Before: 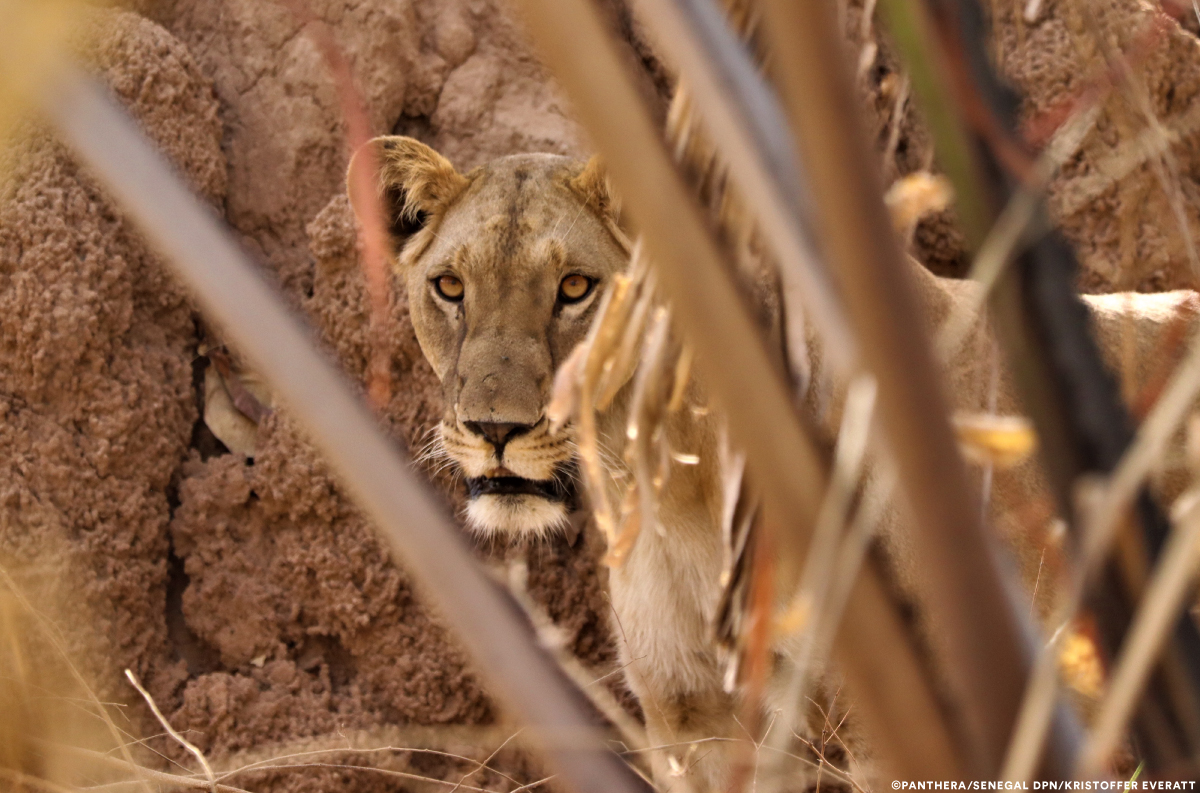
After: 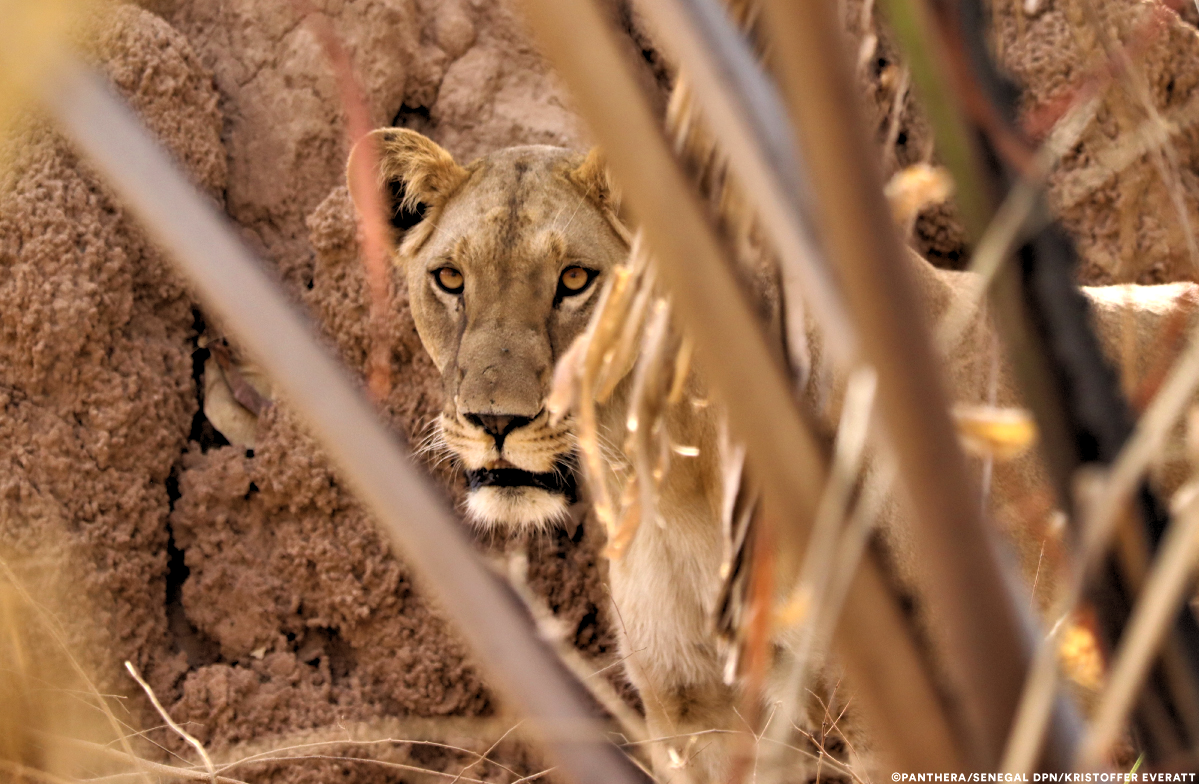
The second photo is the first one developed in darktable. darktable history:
rgb levels: levels [[0.01, 0.419, 0.839], [0, 0.5, 1], [0, 0.5, 1]]
crop: top 1.049%, right 0.001%
